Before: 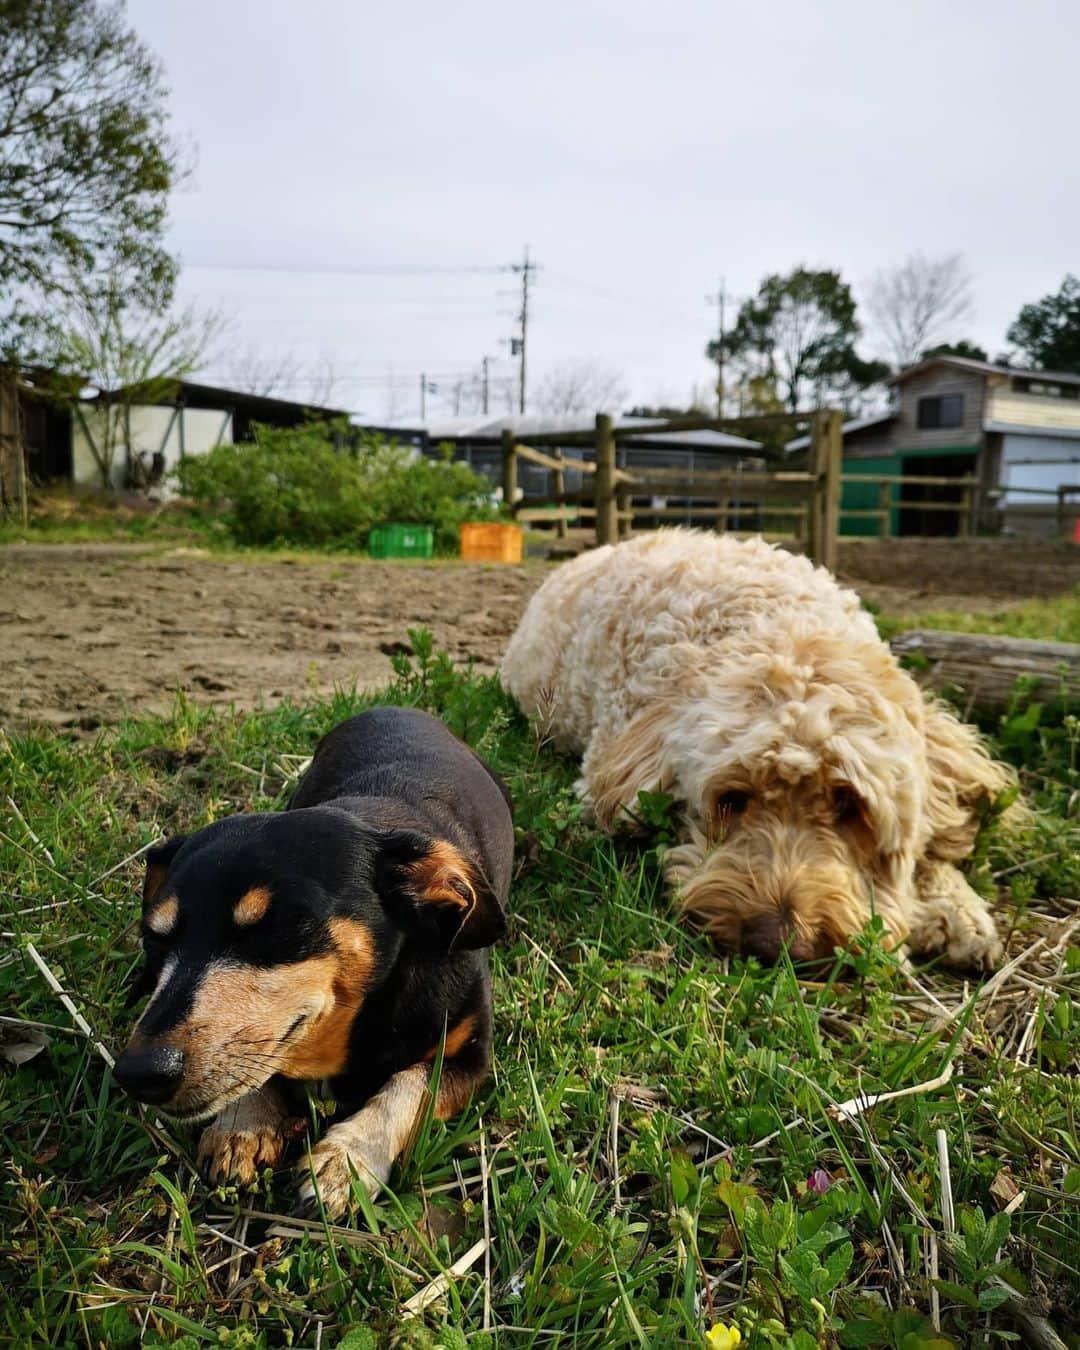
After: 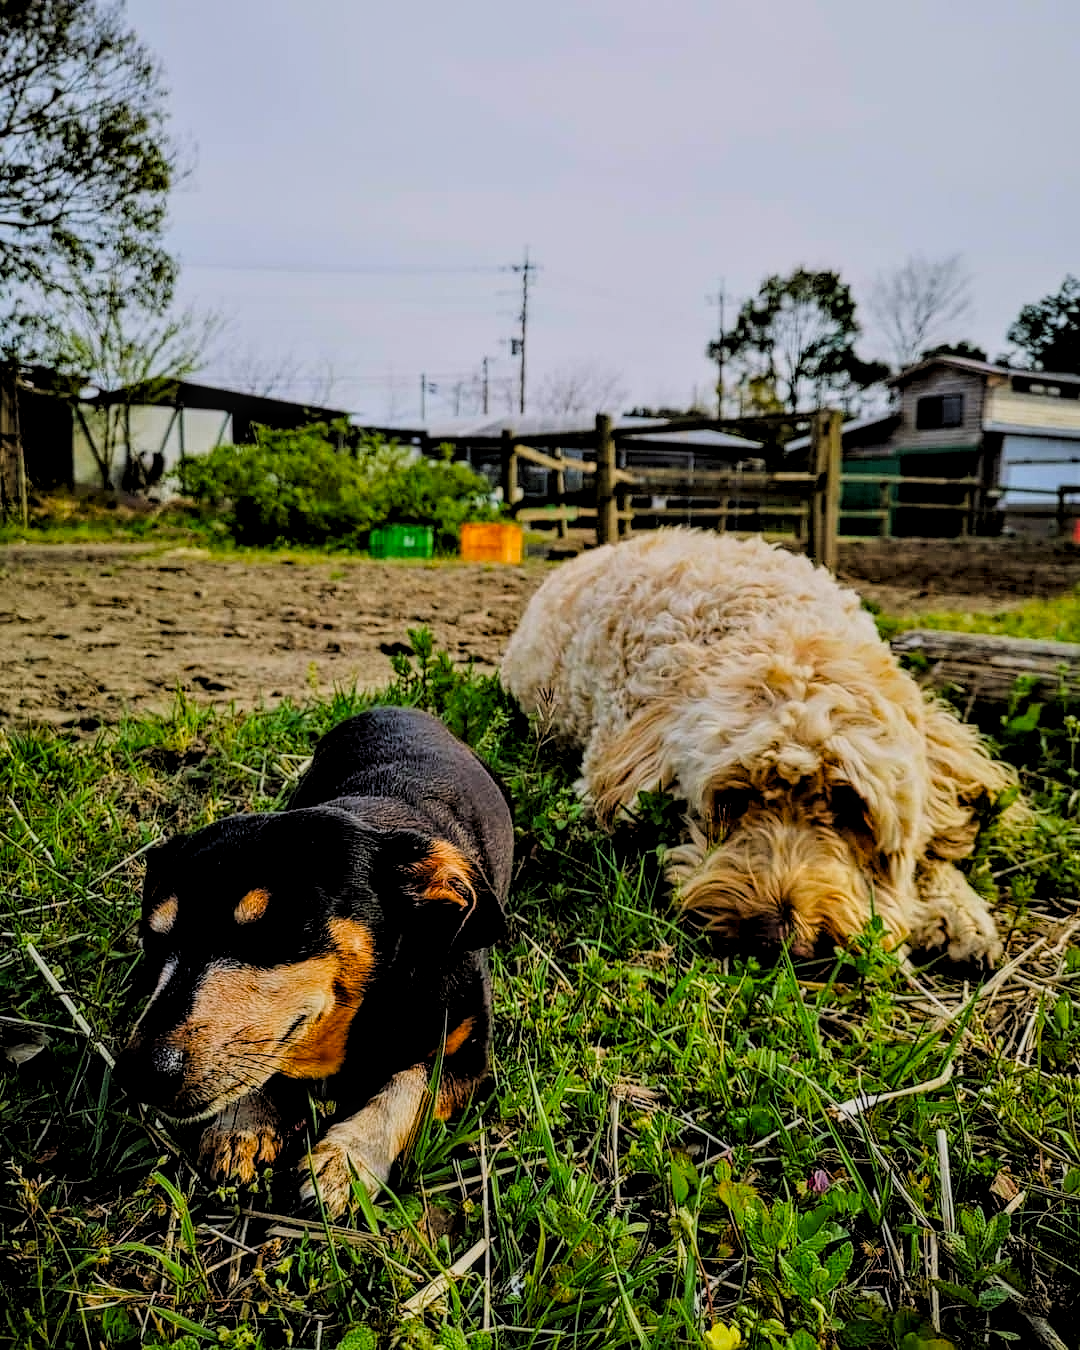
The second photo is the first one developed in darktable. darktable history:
contrast equalizer: octaves 7, y [[0.5, 0.526, 0.569, 0.649, 0.74, 0.774], [0.5, 0.5, 0.5, 0.498, 0.392, 0.079], [0.5 ×6], [0, 0.001, 0.002, 0.003, 0.005, 0.006], [0, 0.001, 0.002, 0.003, 0.005, 0.006]]
local contrast: detail 133%
color balance: lift [1, 1.001, 0.999, 1.001], gamma [1, 1.006, 1.01, 0.99], gain [1, 0.986, 0.98, 1.02], contrast 10%, contrast fulcrum 18.45%, output saturation 125%
exposure: compensate highlight preservation false
filmic rgb: black relative exposure -6 EV, white relative exposure 6 EV, threshold 6 EV, target black luminance 0%, hardness 2, latitude 16.61%, contrast 0.932, shadows ↔ highlights balance -6.27%, add noise in highlights 0, preserve chrominance luminance Y, color science v3 (2019), use custom middle-gray values true, iterations of high-quality reconstruction 0, contrast in highlights soft, enable highlight reconstruction true
